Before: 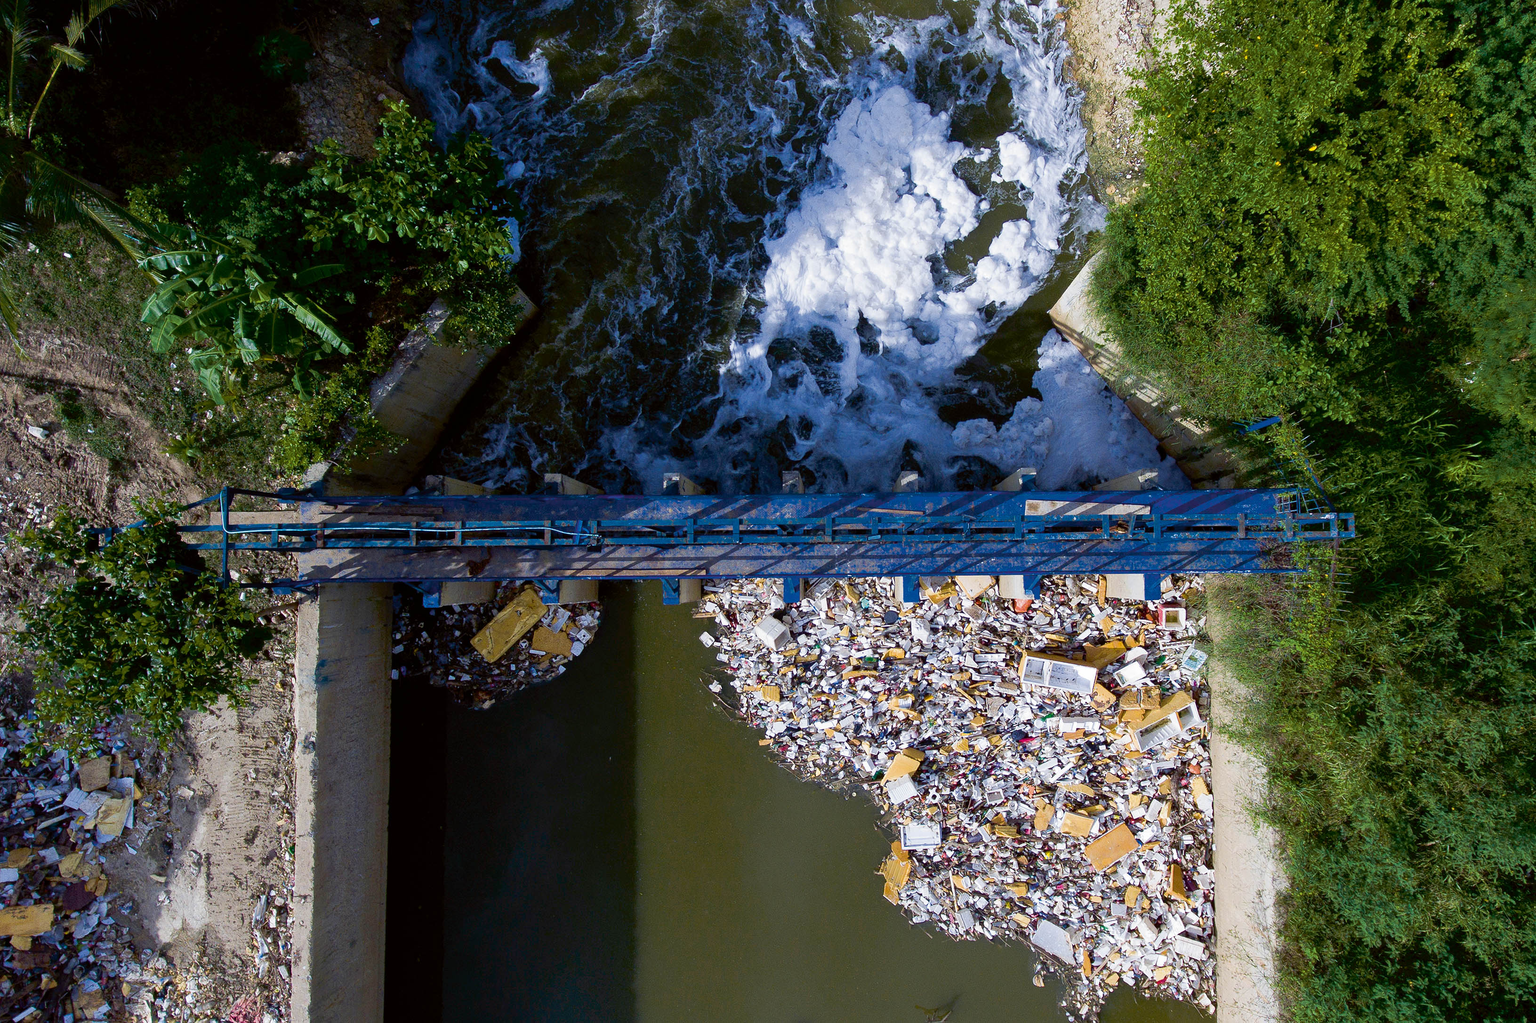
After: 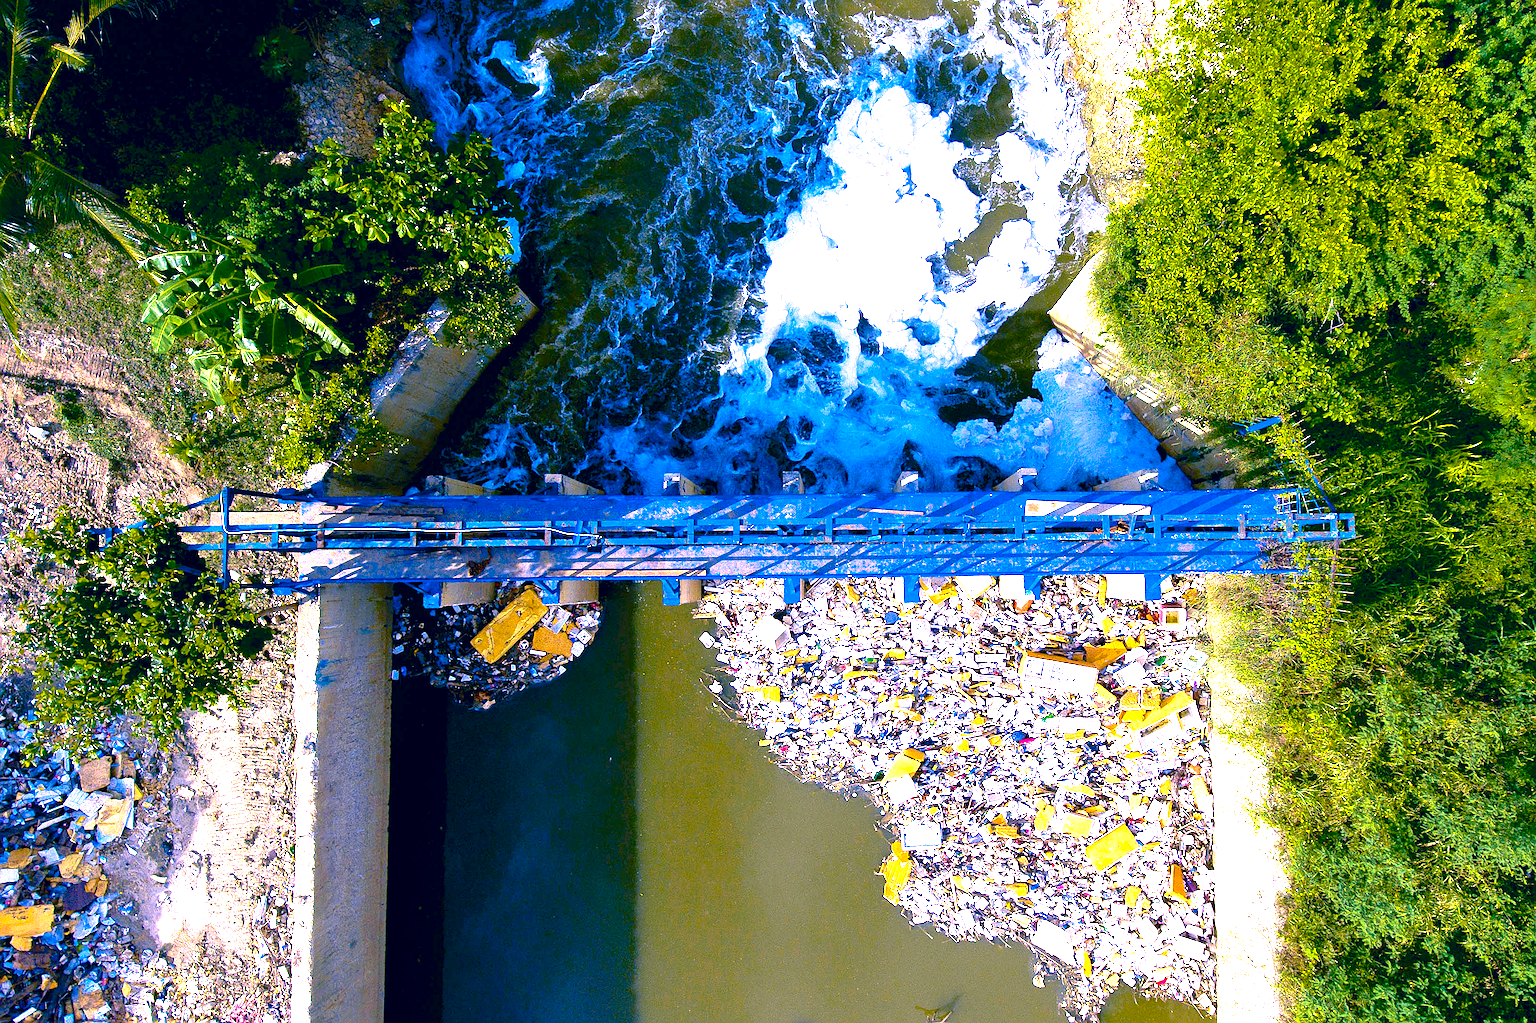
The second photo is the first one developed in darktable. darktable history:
color contrast: green-magenta contrast 0.8, blue-yellow contrast 1.1, unbound 0
sharpen: on, module defaults
exposure: black level correction 0.001, exposure 1.84 EV, compensate highlight preservation false
color correction: highlights a* 17.03, highlights b* 0.205, shadows a* -15.38, shadows b* -14.56, saturation 1.5
